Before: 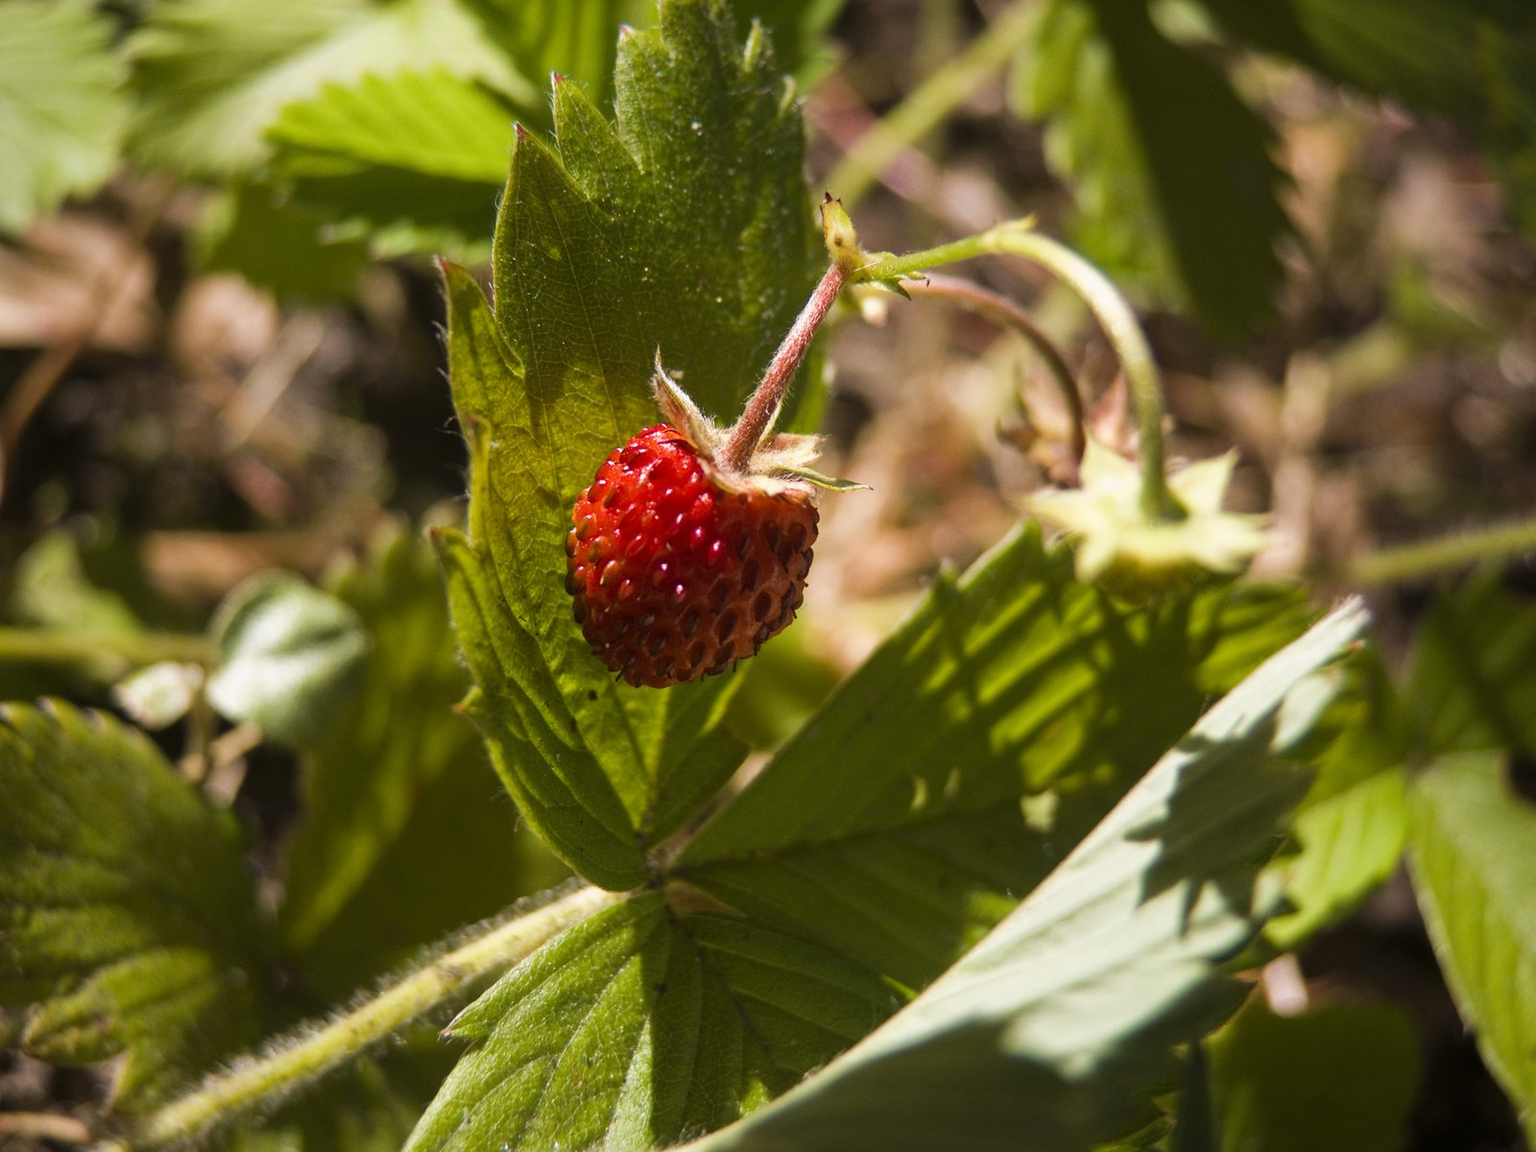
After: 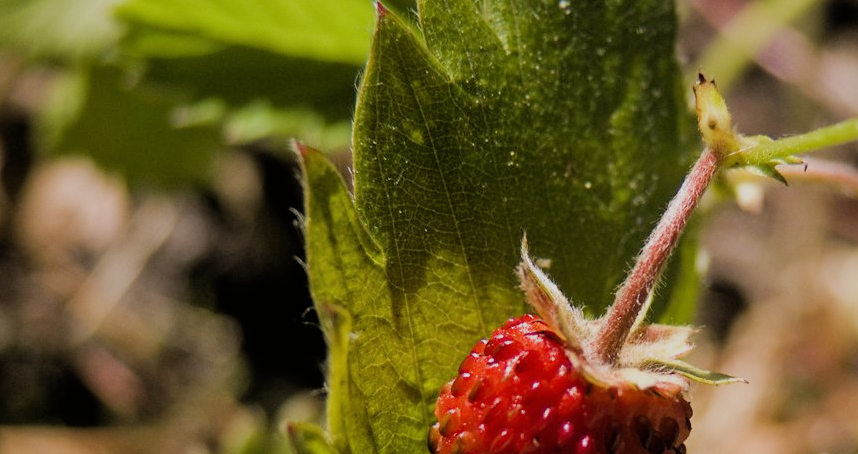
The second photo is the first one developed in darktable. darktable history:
crop: left 10.121%, top 10.631%, right 36.218%, bottom 51.526%
shadows and highlights: shadows 20.91, highlights -35.45, soften with gaussian
filmic rgb: black relative exposure -4.88 EV, hardness 2.82
